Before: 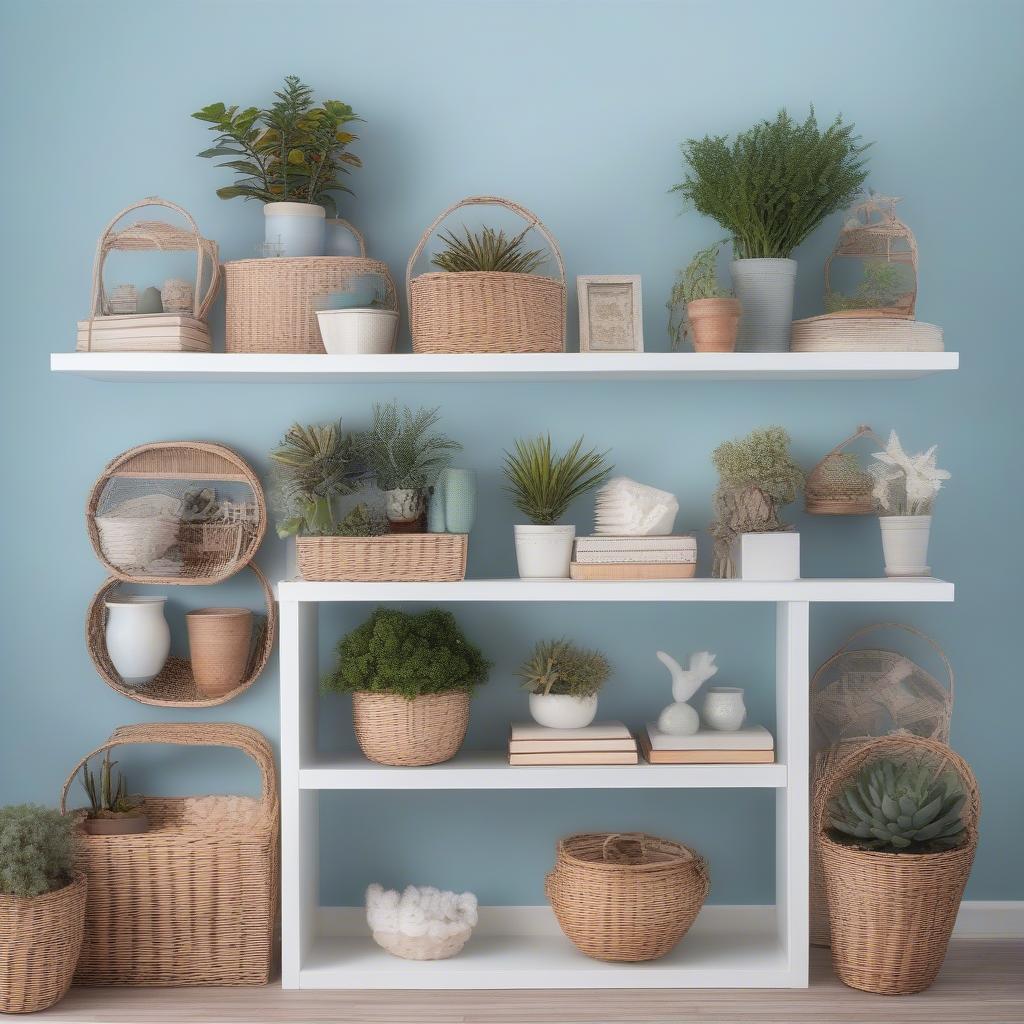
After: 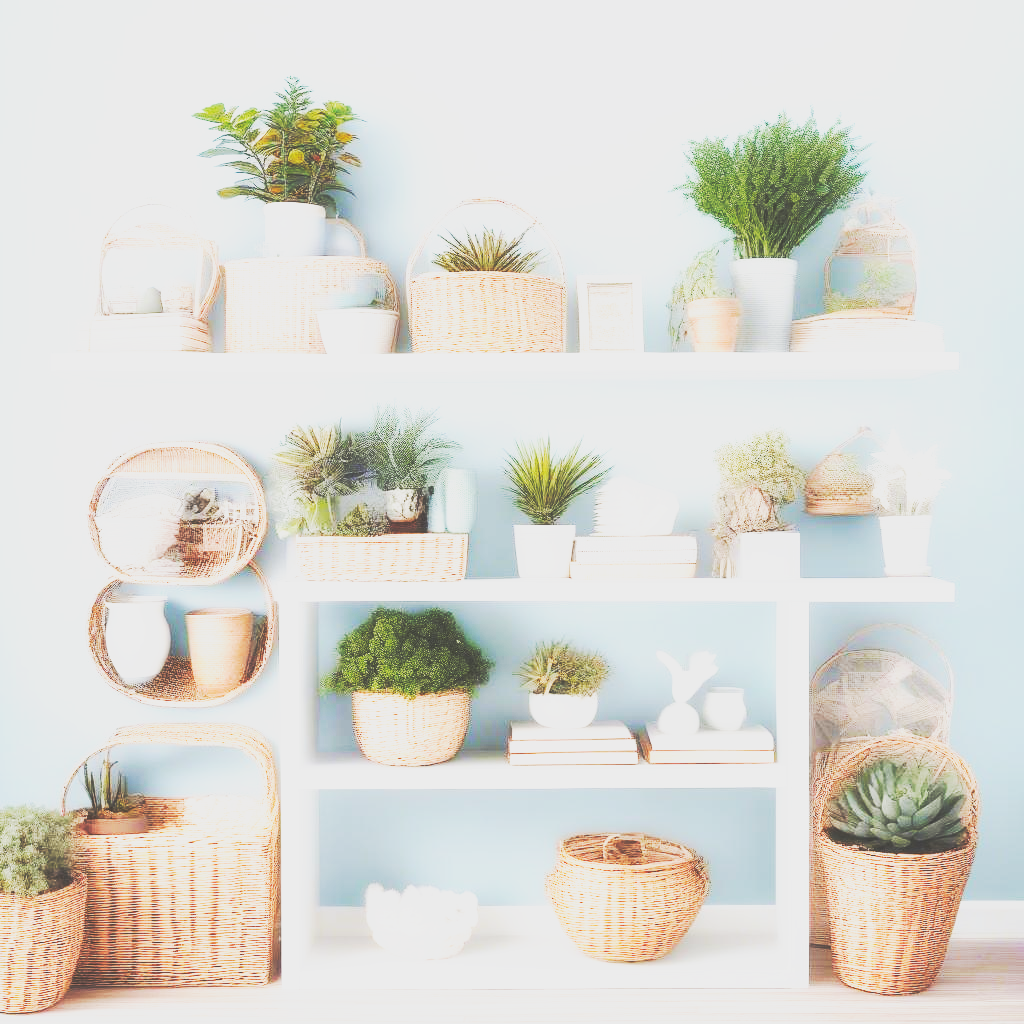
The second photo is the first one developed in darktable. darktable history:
exposure: black level correction 0, exposure 0.877 EV, compensate exposure bias true, compensate highlight preservation false
contrast brightness saturation: contrast -0.15, brightness 0.05, saturation -0.12
base curve: curves: ch0 [(0, 0.015) (0.085, 0.116) (0.134, 0.298) (0.19, 0.545) (0.296, 0.764) (0.599, 0.982) (1, 1)], preserve colors none
